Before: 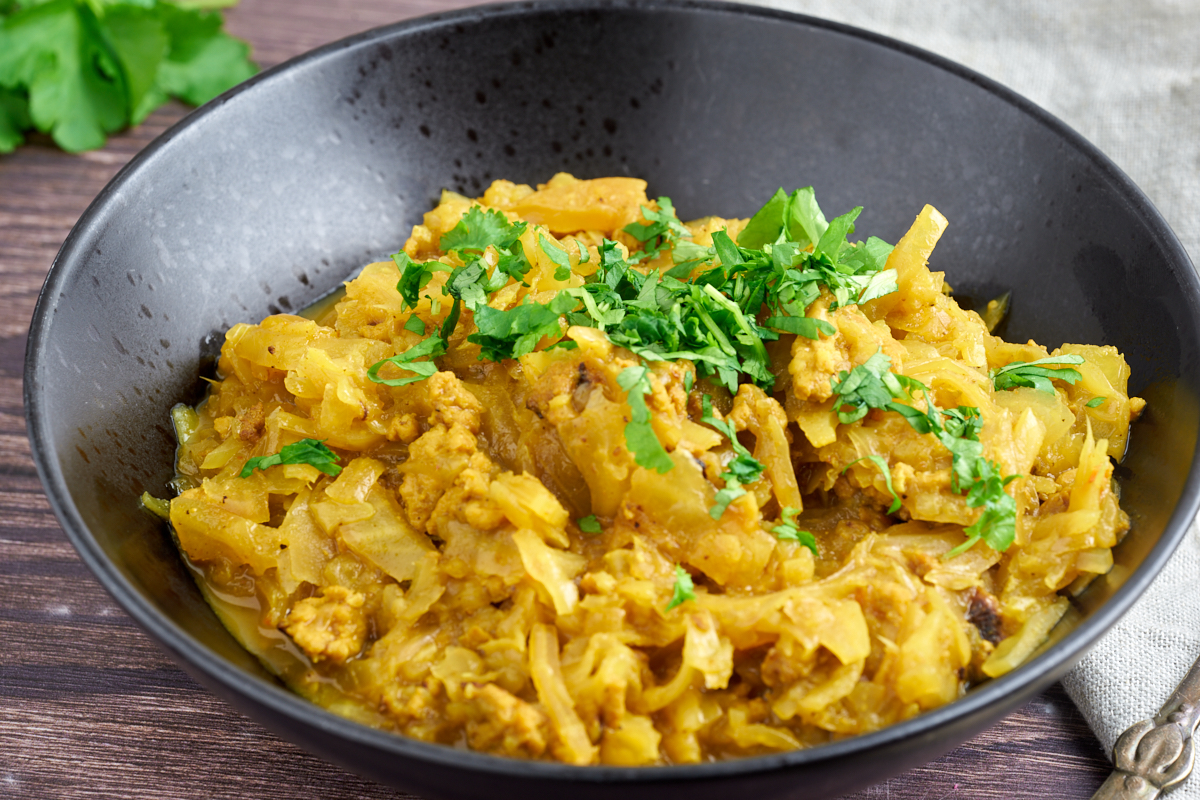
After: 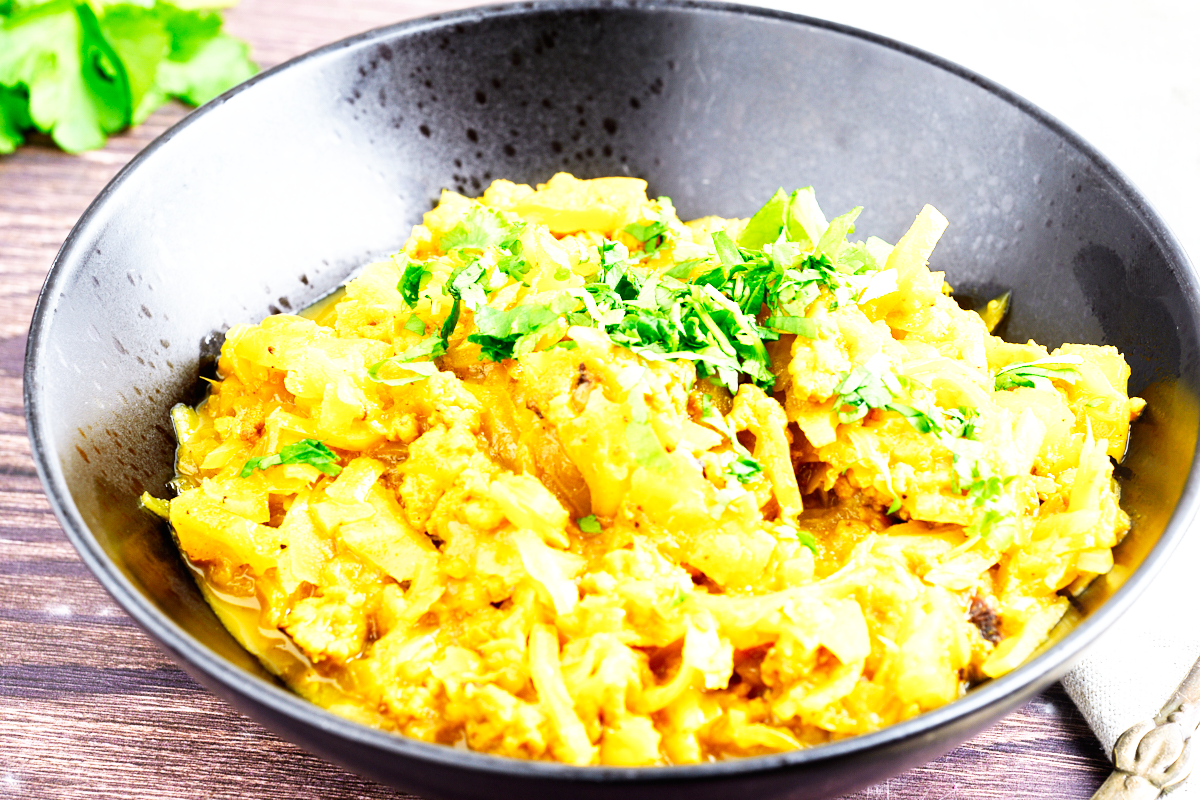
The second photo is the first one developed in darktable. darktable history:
base curve: curves: ch0 [(0, 0) (0.007, 0.004) (0.027, 0.03) (0.046, 0.07) (0.207, 0.54) (0.442, 0.872) (0.673, 0.972) (1, 1)], preserve colors none
exposure: black level correction 0, exposure 0.7 EV, compensate exposure bias true, compensate highlight preservation false
